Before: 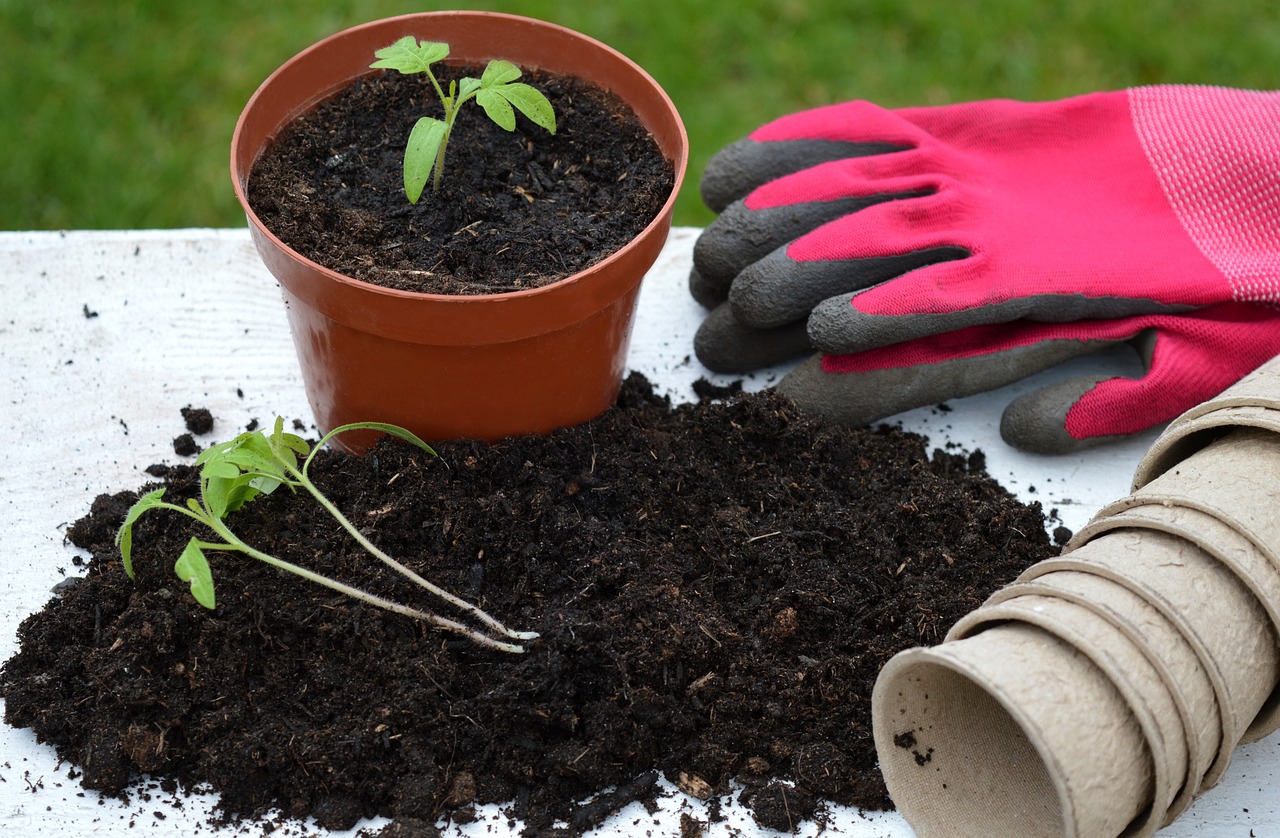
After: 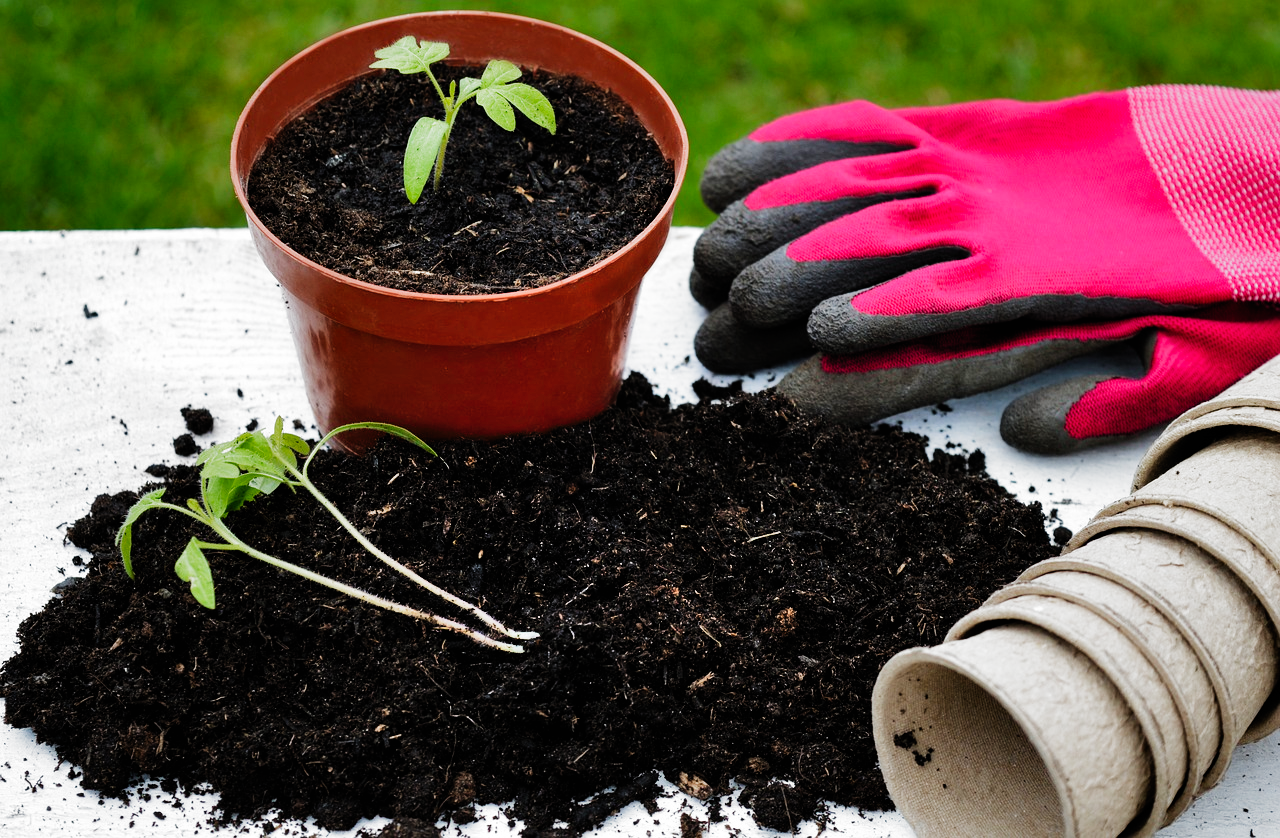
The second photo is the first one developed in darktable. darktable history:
shadows and highlights: soften with gaussian
exposure: compensate highlight preservation false
filmic rgb: black relative exposure -6.43 EV, white relative exposure 2.43 EV, threshold 3 EV, hardness 5.27, latitude 0.1%, contrast 1.425, highlights saturation mix 2%, preserve chrominance no, color science v5 (2021), contrast in shadows safe, contrast in highlights safe, enable highlight reconstruction true
